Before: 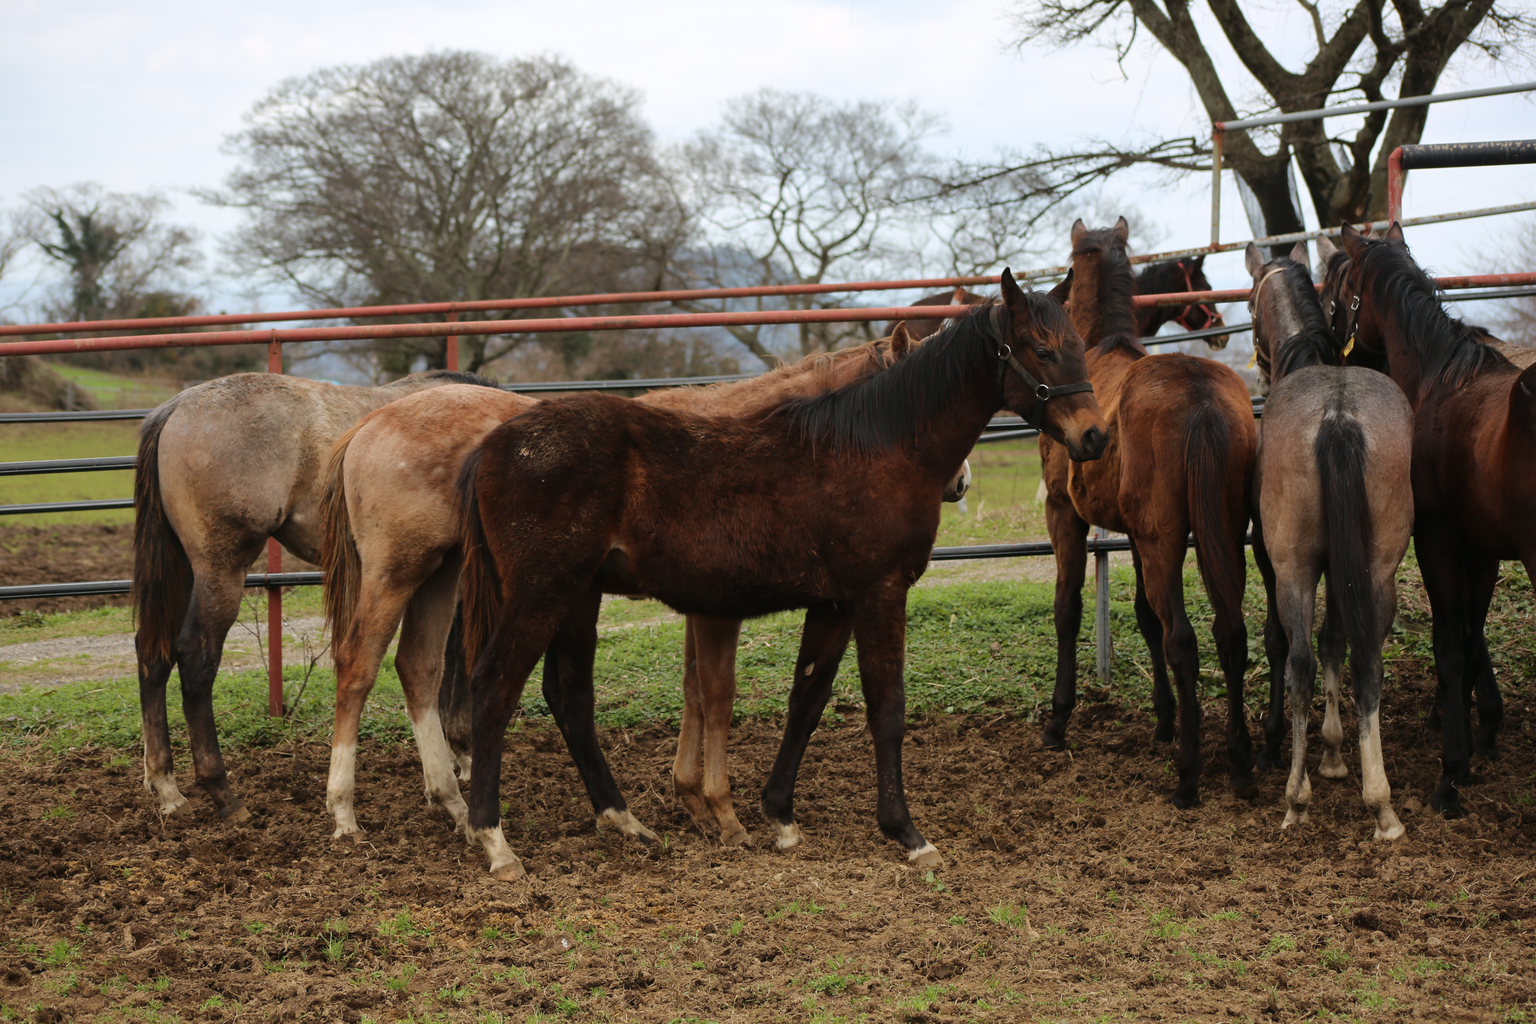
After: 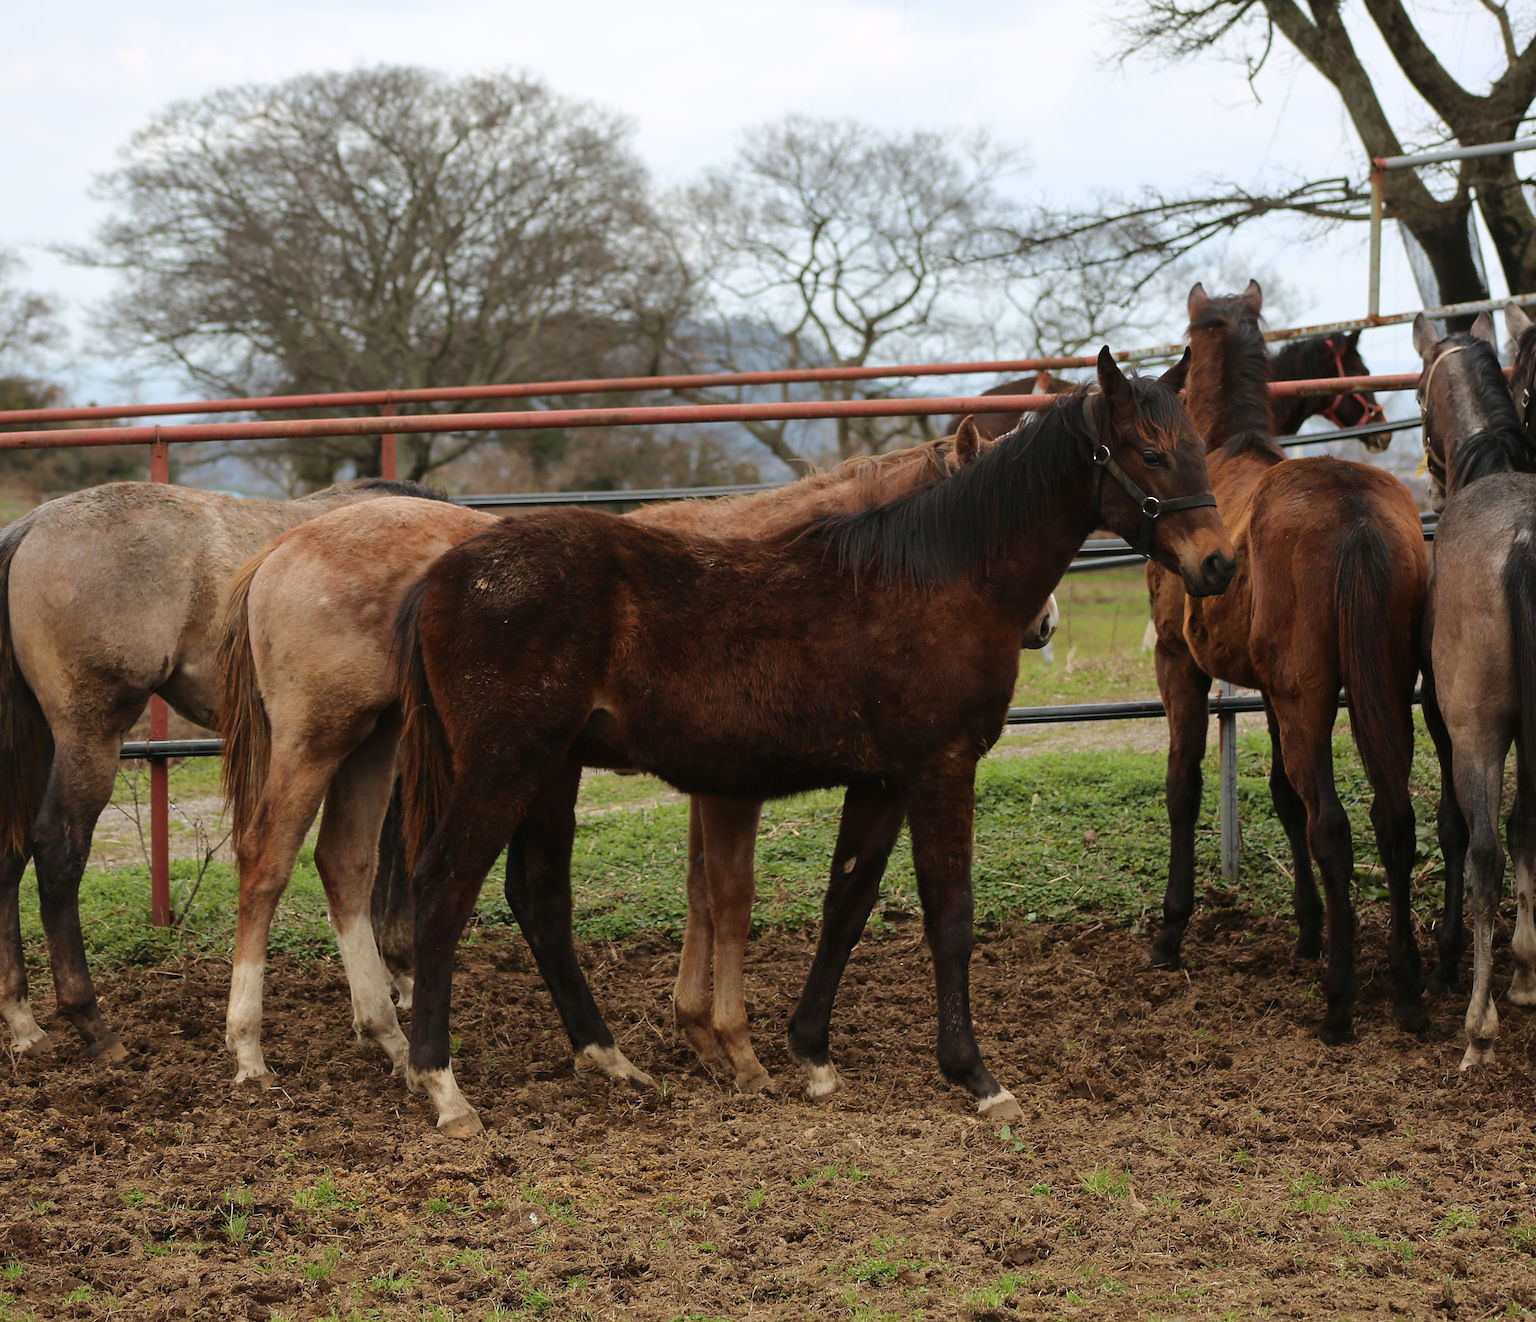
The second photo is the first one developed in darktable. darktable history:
sharpen: on, module defaults
crop: left 9.89%, right 12.683%
